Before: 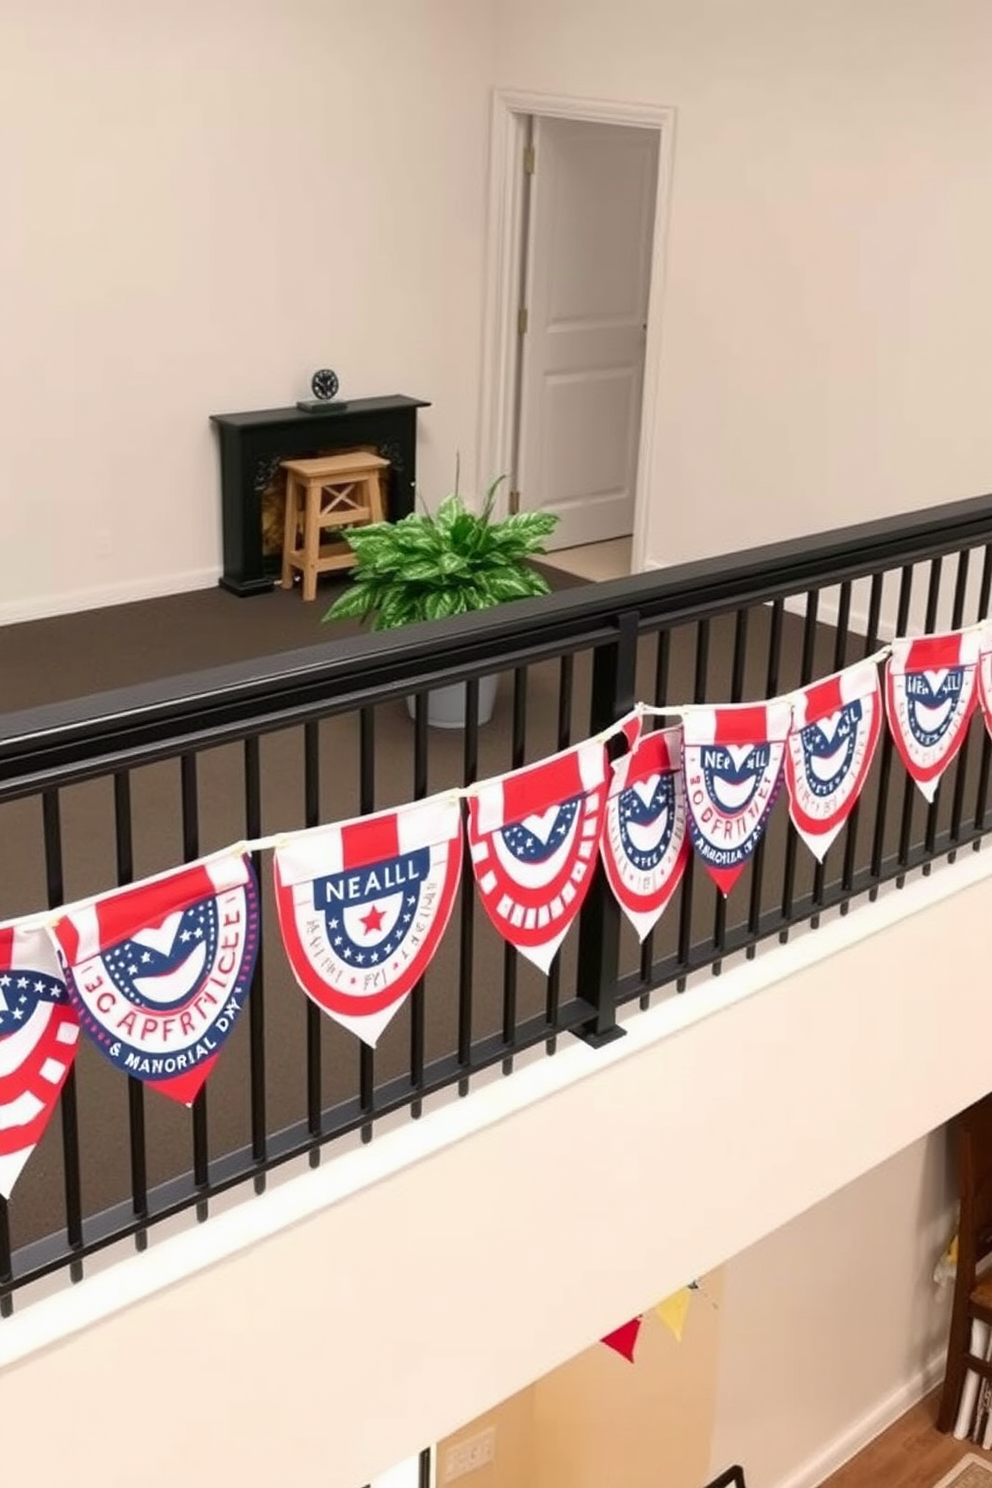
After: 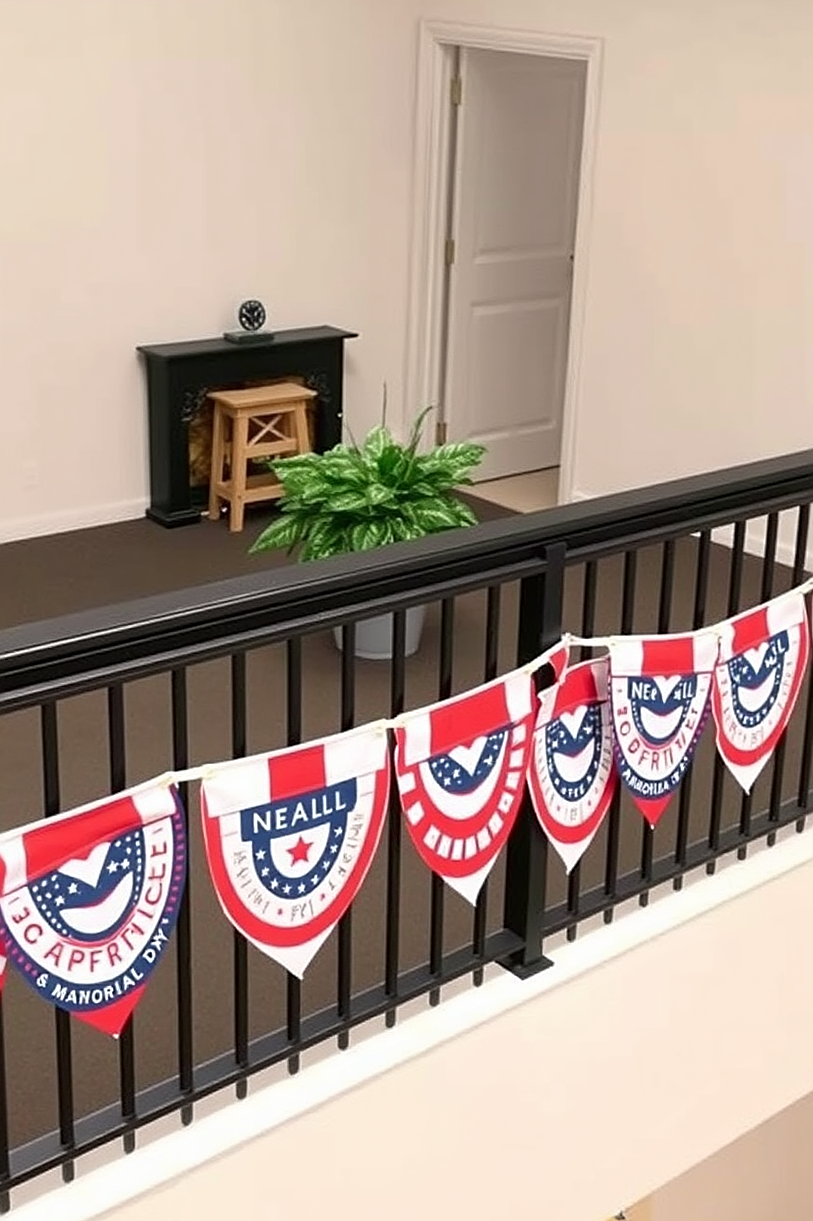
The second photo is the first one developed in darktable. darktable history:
sharpen: on, module defaults
crop and rotate: left 7.512%, top 4.694%, right 10.517%, bottom 13.216%
color zones: curves: ch1 [(0.25, 0.5) (0.747, 0.71)]
tone equalizer: mask exposure compensation -0.508 EV
